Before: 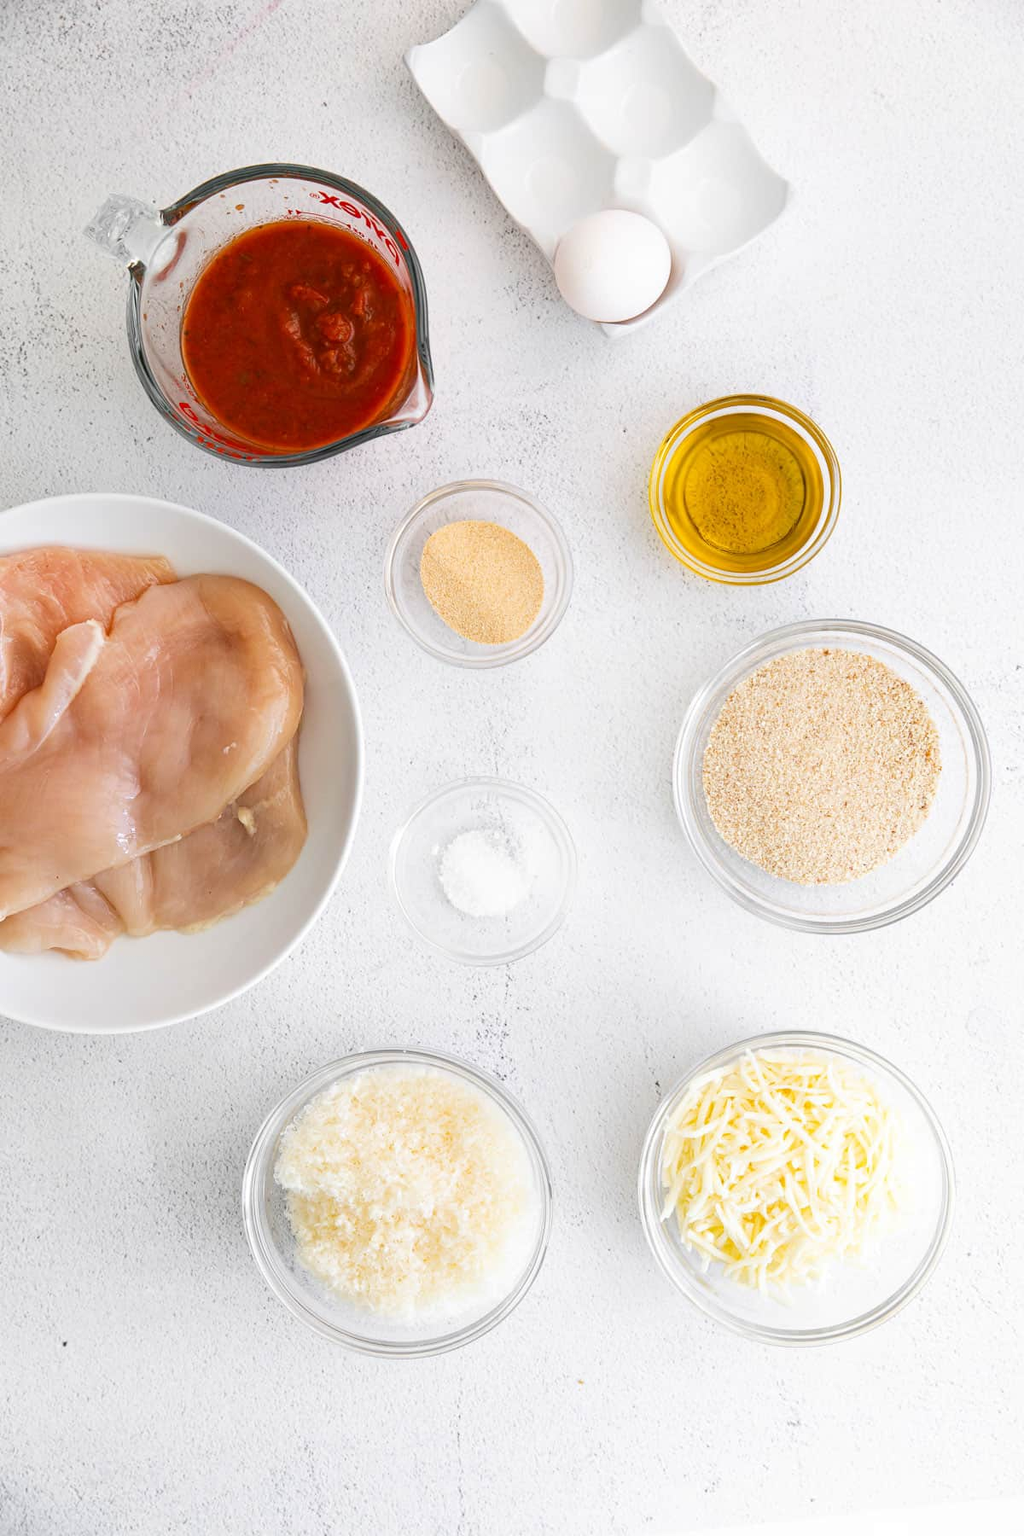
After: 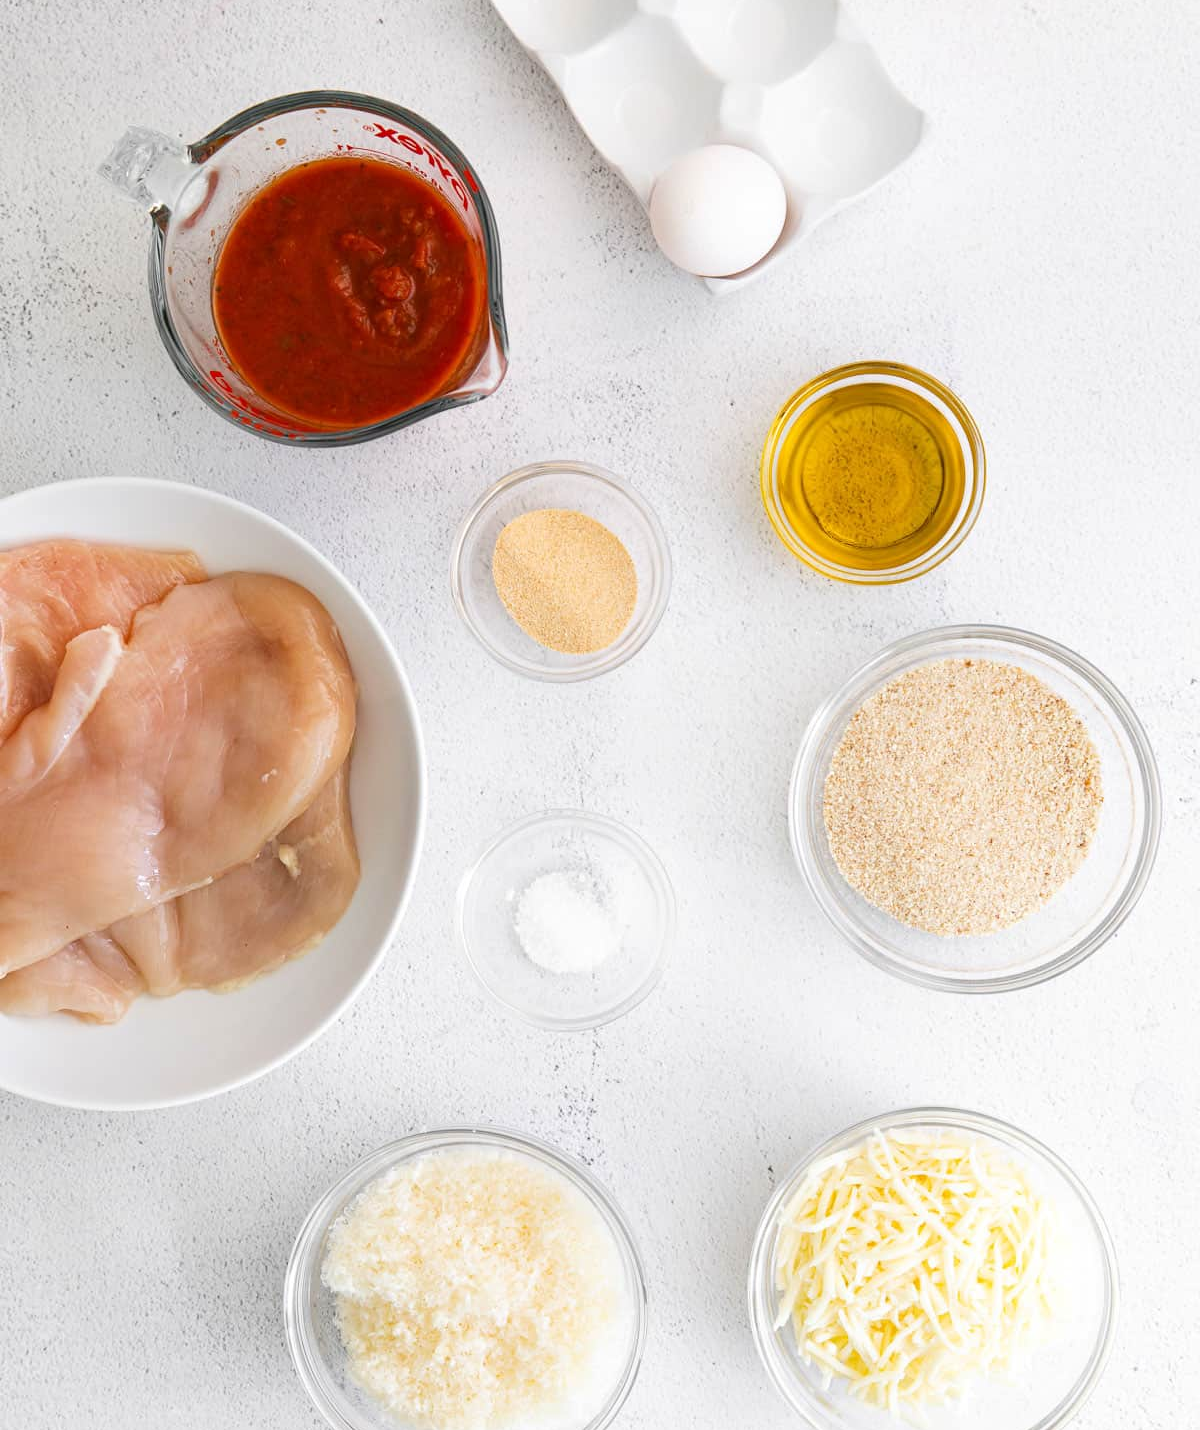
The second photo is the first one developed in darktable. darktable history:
crop and rotate: top 5.654%, bottom 14.881%
exposure: exposure 0.018 EV, compensate exposure bias true, compensate highlight preservation false
